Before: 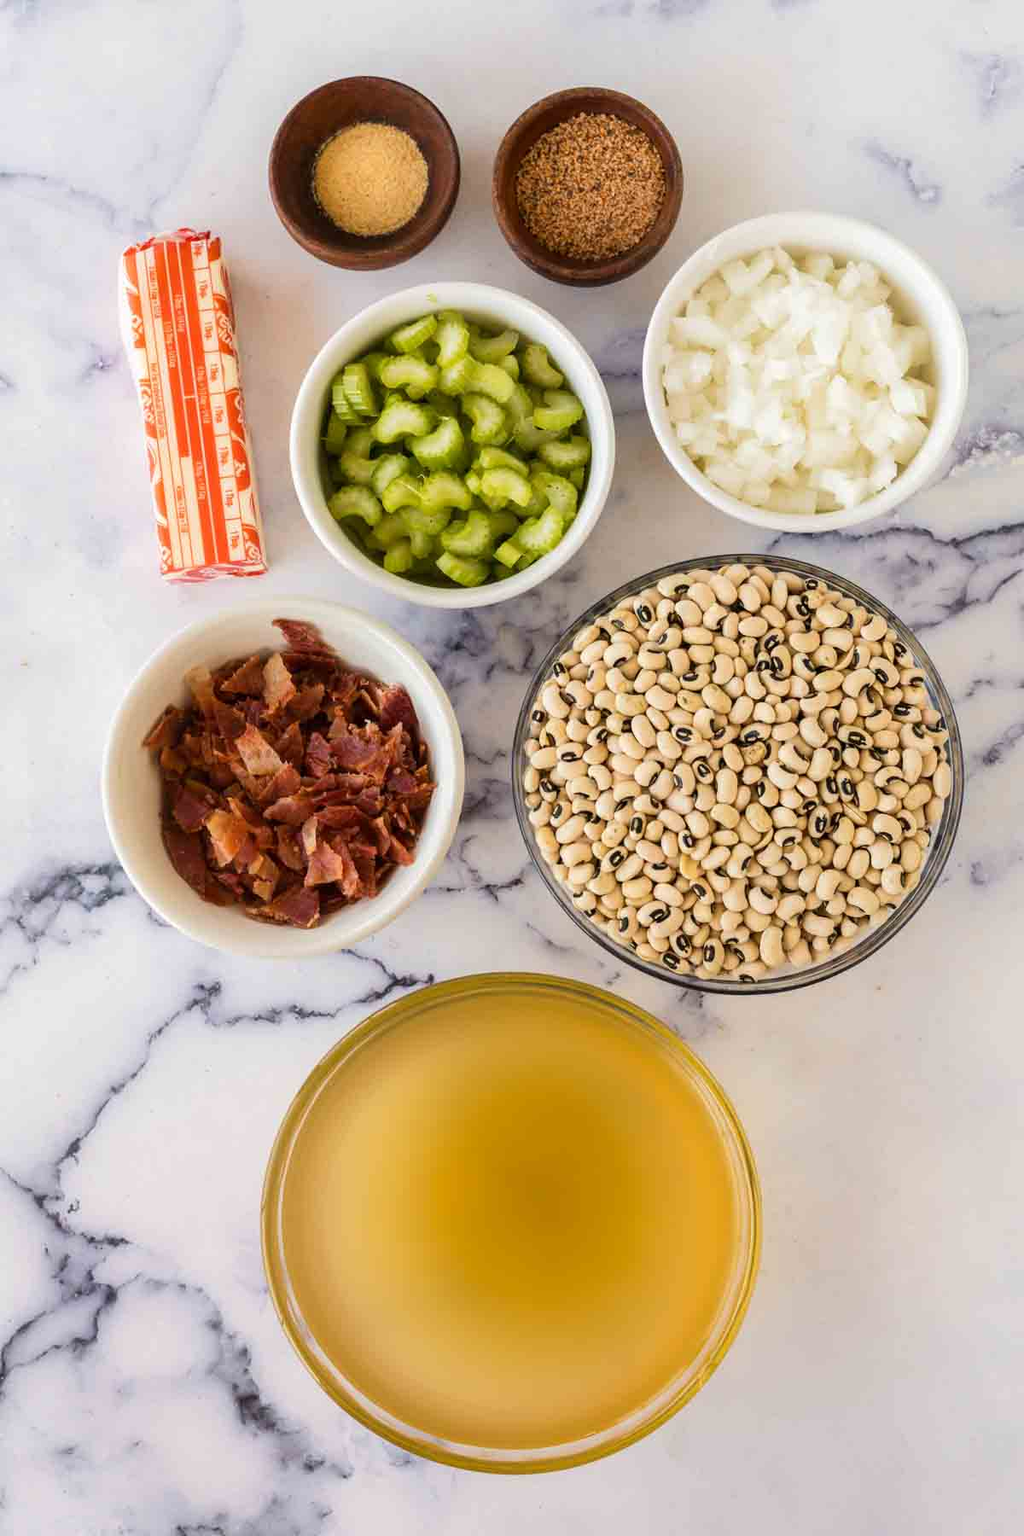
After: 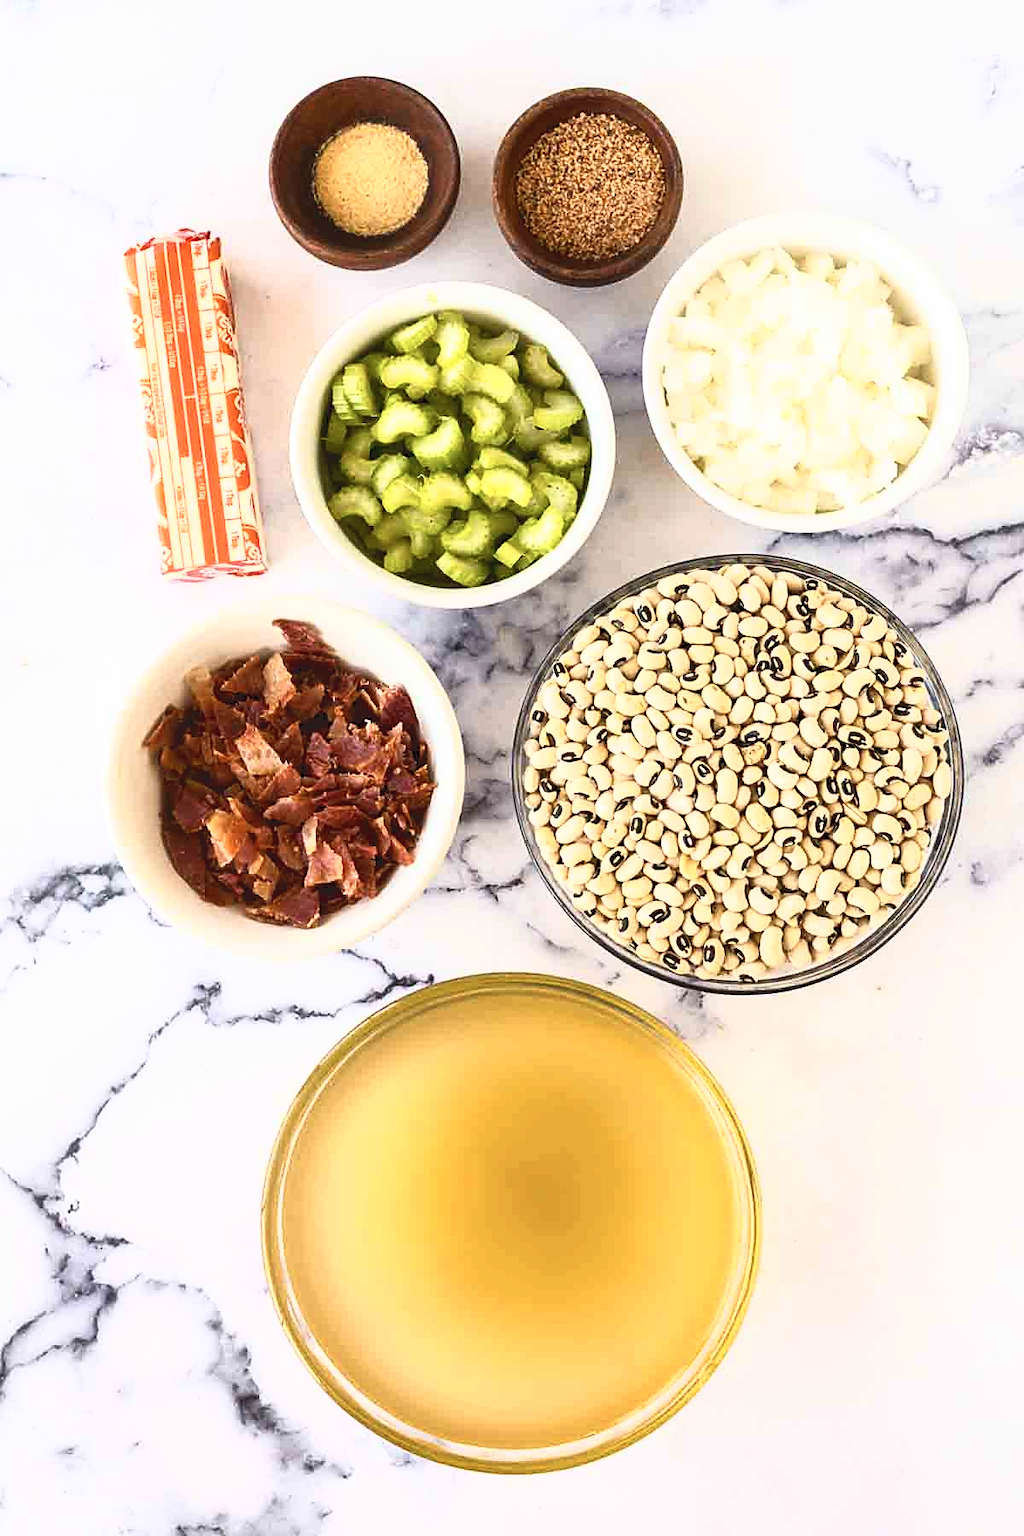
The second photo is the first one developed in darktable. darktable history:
tone curve: curves: ch0 [(0, 0) (0.003, 0.116) (0.011, 0.116) (0.025, 0.113) (0.044, 0.114) (0.069, 0.118) (0.1, 0.137) (0.136, 0.171) (0.177, 0.213) (0.224, 0.259) (0.277, 0.316) (0.335, 0.381) (0.399, 0.458) (0.468, 0.548) (0.543, 0.654) (0.623, 0.775) (0.709, 0.895) (0.801, 0.972) (0.898, 0.991) (1, 1)], color space Lab, independent channels, preserve colors none
sharpen: on, module defaults
